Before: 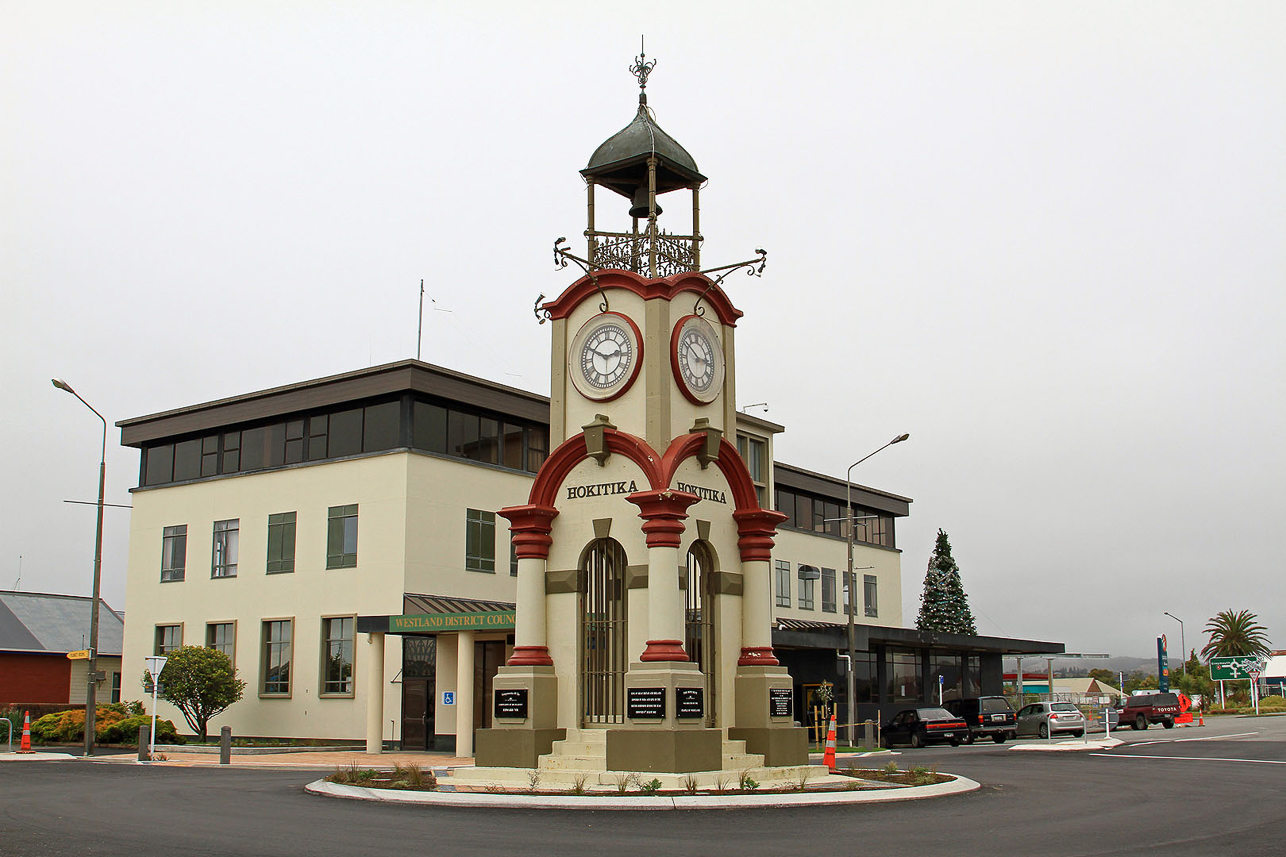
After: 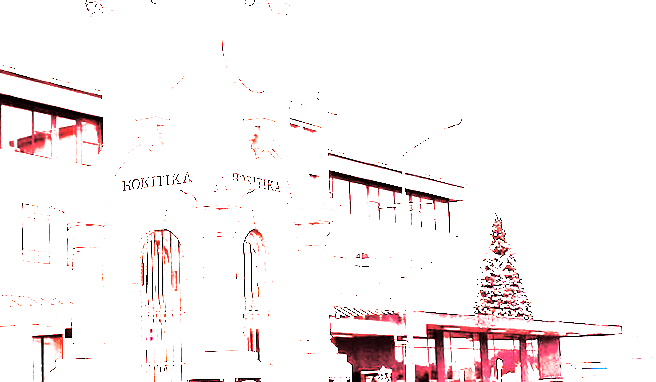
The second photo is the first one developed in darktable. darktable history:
split-toning: on, module defaults
exposure: black level correction 0, exposure 1.45 EV, compensate exposure bias true, compensate highlight preservation false
crop: left 35.03%, top 36.625%, right 14.663%, bottom 20.057%
rotate and perspective: rotation -1.24°, automatic cropping off
rgb curve: curves: ch0 [(0, 0) (0.21, 0.15) (0.24, 0.21) (0.5, 0.75) (0.75, 0.96) (0.89, 0.99) (1, 1)]; ch1 [(0, 0.02) (0.21, 0.13) (0.25, 0.2) (0.5, 0.67) (0.75, 0.9) (0.89, 0.97) (1, 1)]; ch2 [(0, 0.02) (0.21, 0.13) (0.25, 0.2) (0.5, 0.67) (0.75, 0.9) (0.89, 0.97) (1, 1)], compensate middle gray true
white balance: red 4.26, blue 1.802
